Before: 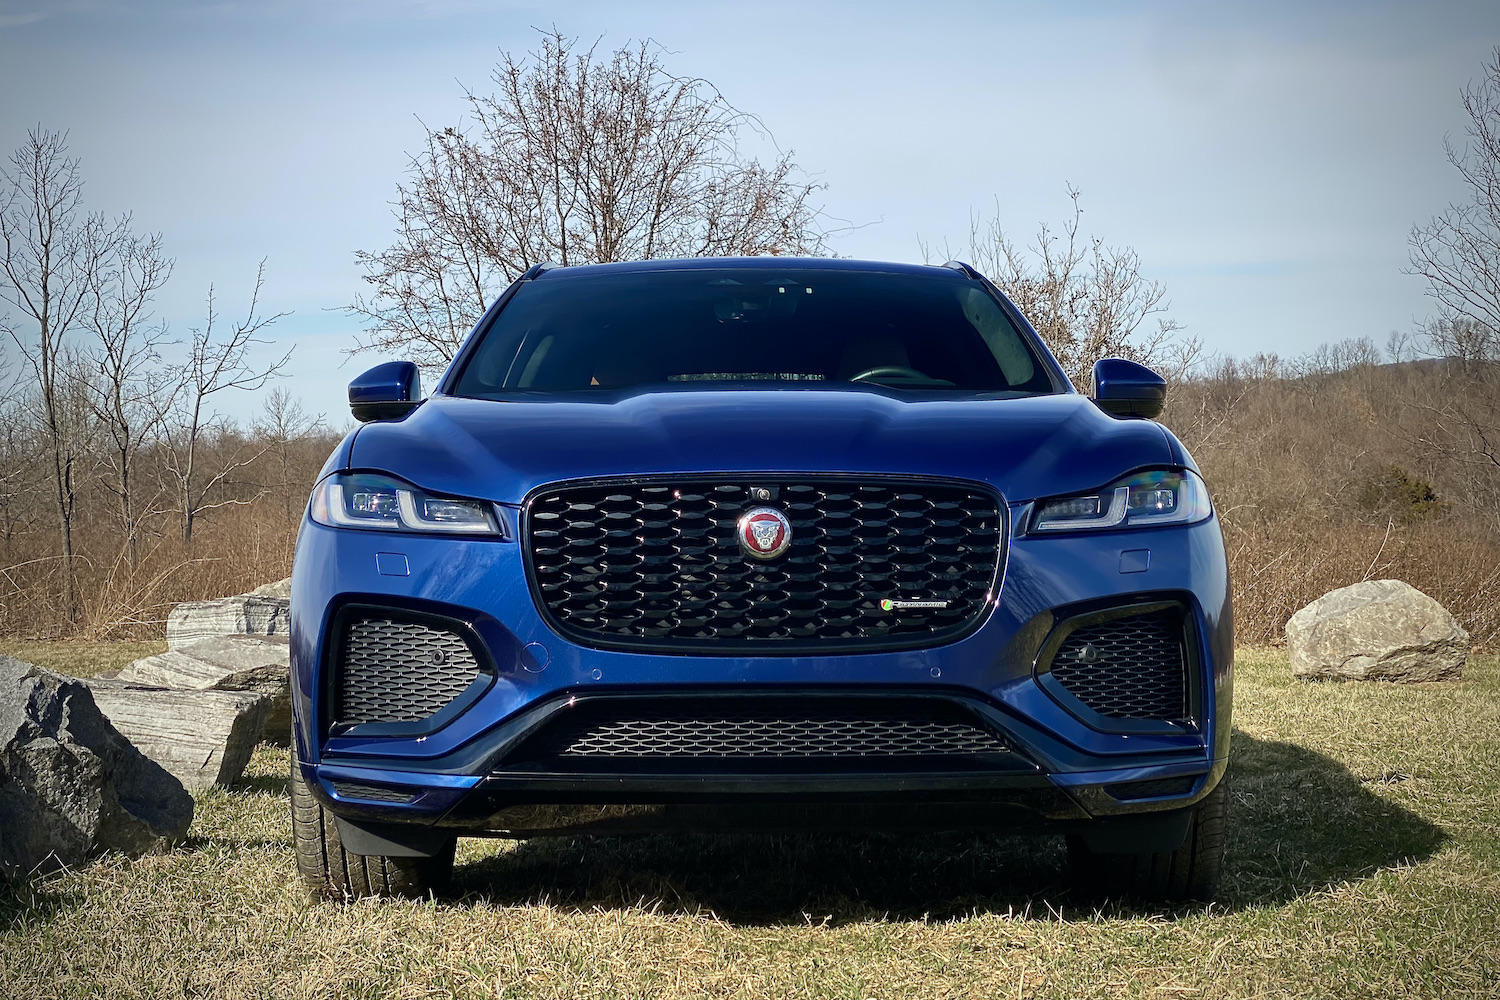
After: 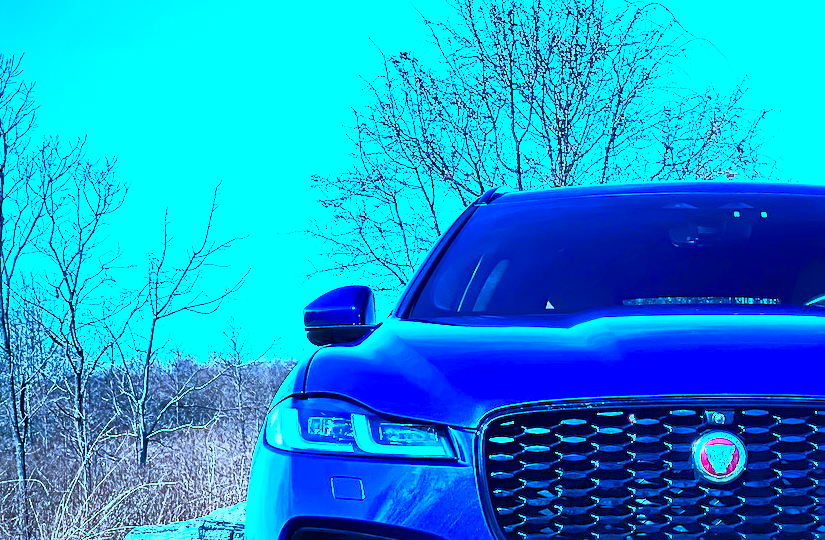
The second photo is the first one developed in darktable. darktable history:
color calibration: gray › normalize channels true, illuminant as shot in camera, x 0.463, y 0.419, temperature 2663.92 K, gamut compression 0.001
crop and rotate: left 3.05%, top 7.657%, right 41.909%, bottom 38.321%
local contrast: mode bilateral grid, contrast 19, coarseness 49, detail 158%, midtone range 0.2
sharpen: amount 0.216
shadows and highlights: shadows color adjustment 99.13%, highlights color adjustment 0.259%, soften with gaussian
contrast brightness saturation: contrast 0.823, brightness 0.598, saturation 0.585
